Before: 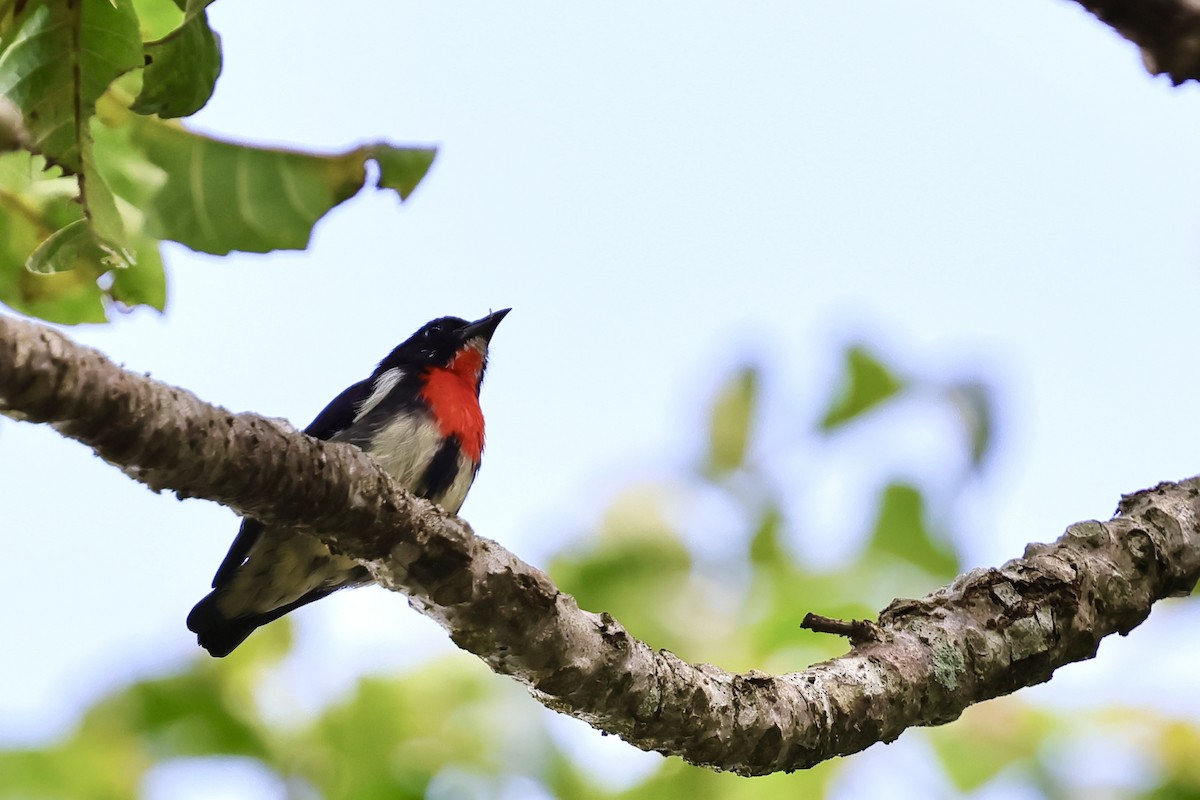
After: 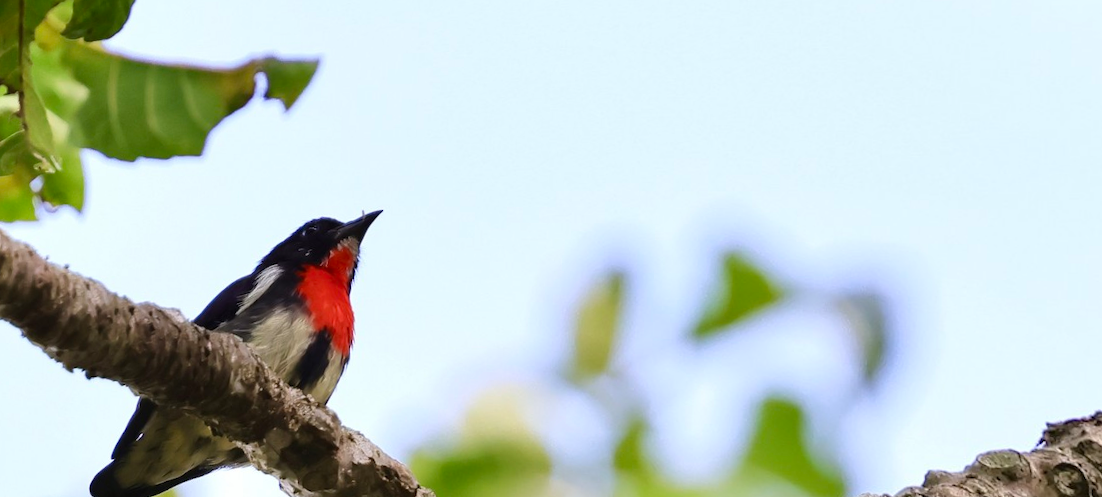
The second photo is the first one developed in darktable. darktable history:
rotate and perspective: rotation 1.69°, lens shift (vertical) -0.023, lens shift (horizontal) -0.291, crop left 0.025, crop right 0.988, crop top 0.092, crop bottom 0.842
crop: left 2.737%, top 7.287%, right 3.421%, bottom 20.179%
